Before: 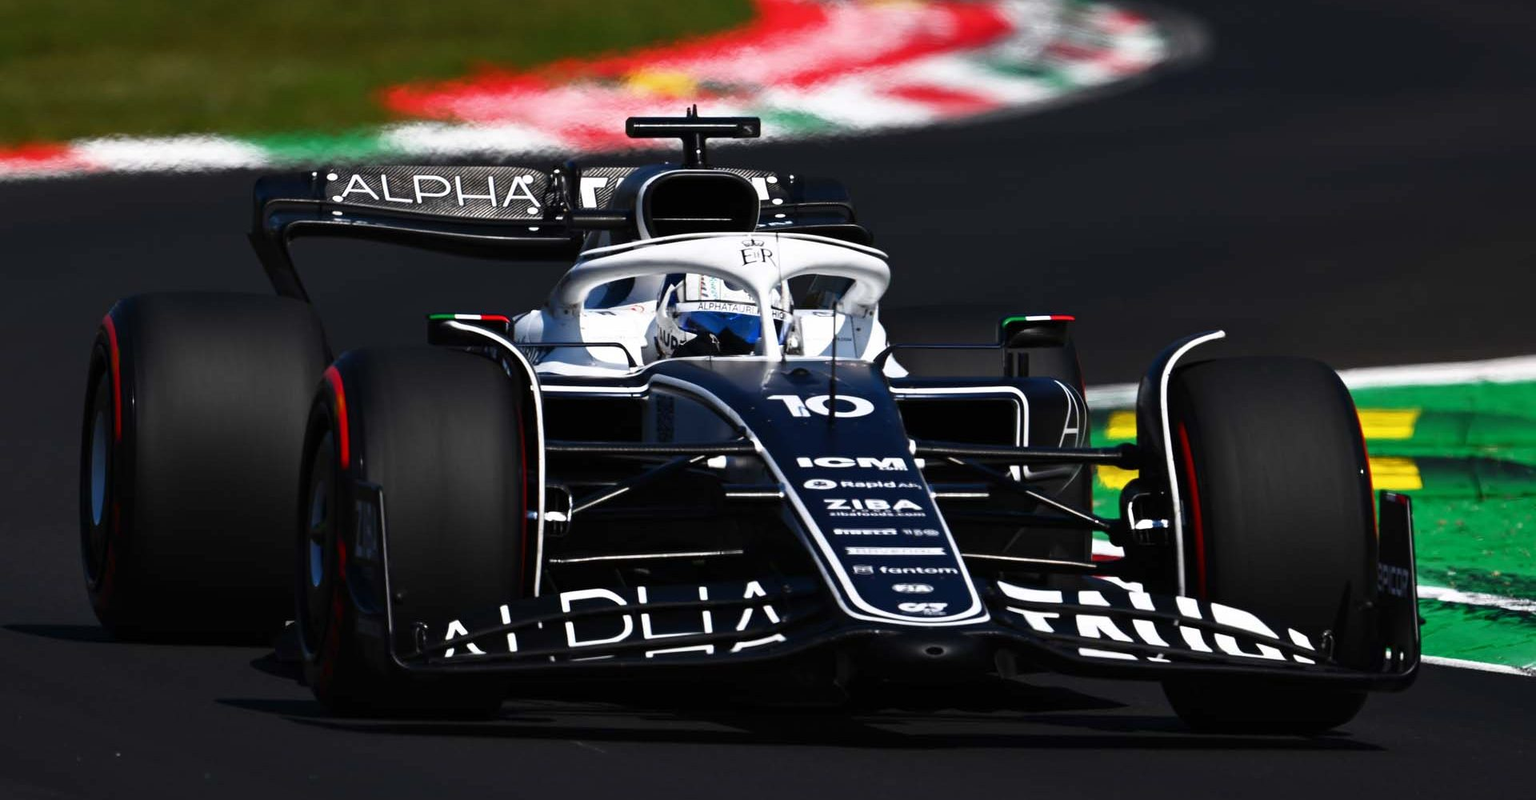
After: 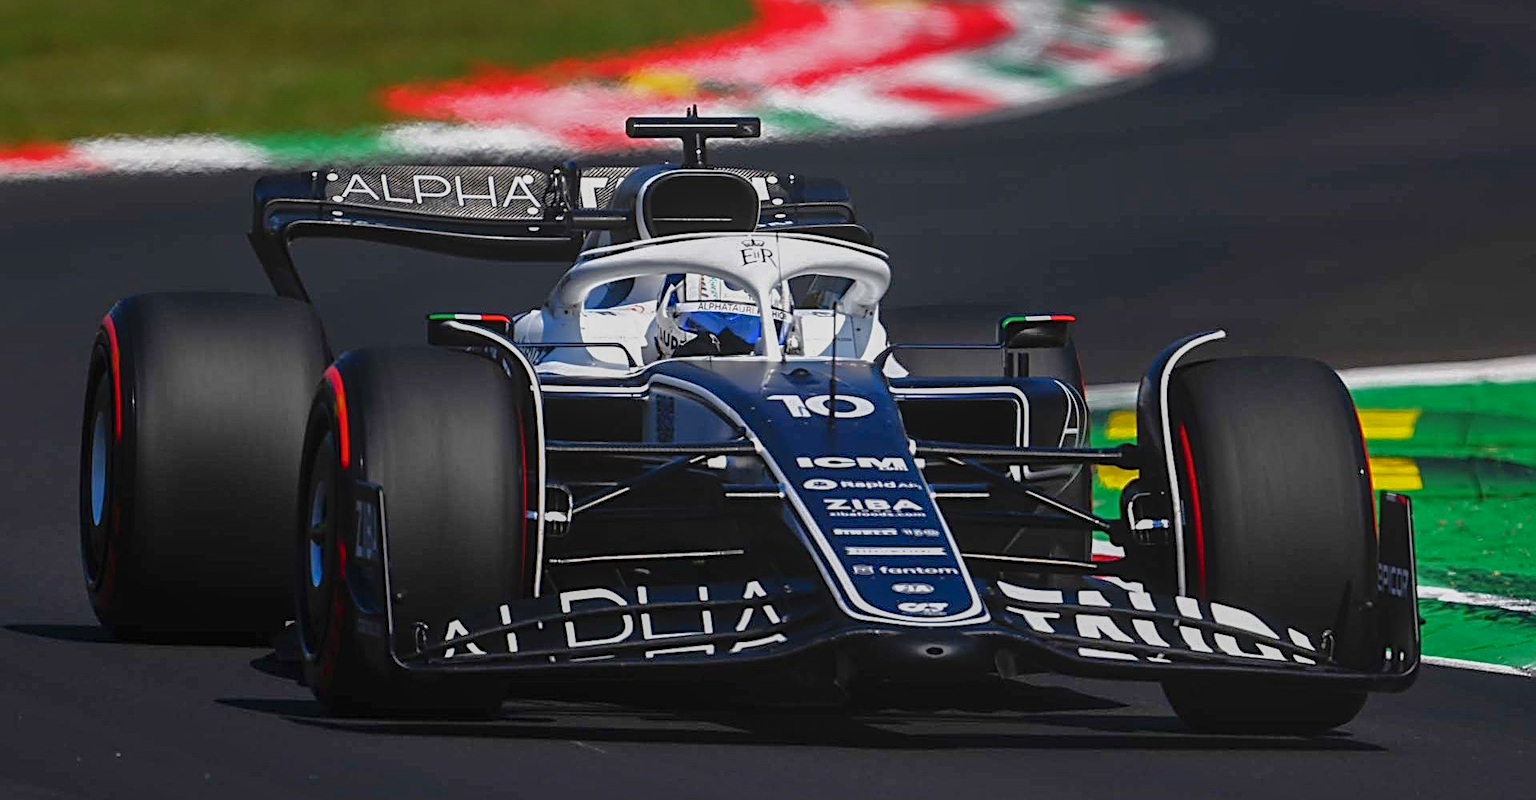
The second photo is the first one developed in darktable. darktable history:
shadows and highlights: highlights color adjustment 31.98%
sharpen: radius 2.542, amount 0.646
local contrast: highlights 44%, shadows 2%, detail 98%
